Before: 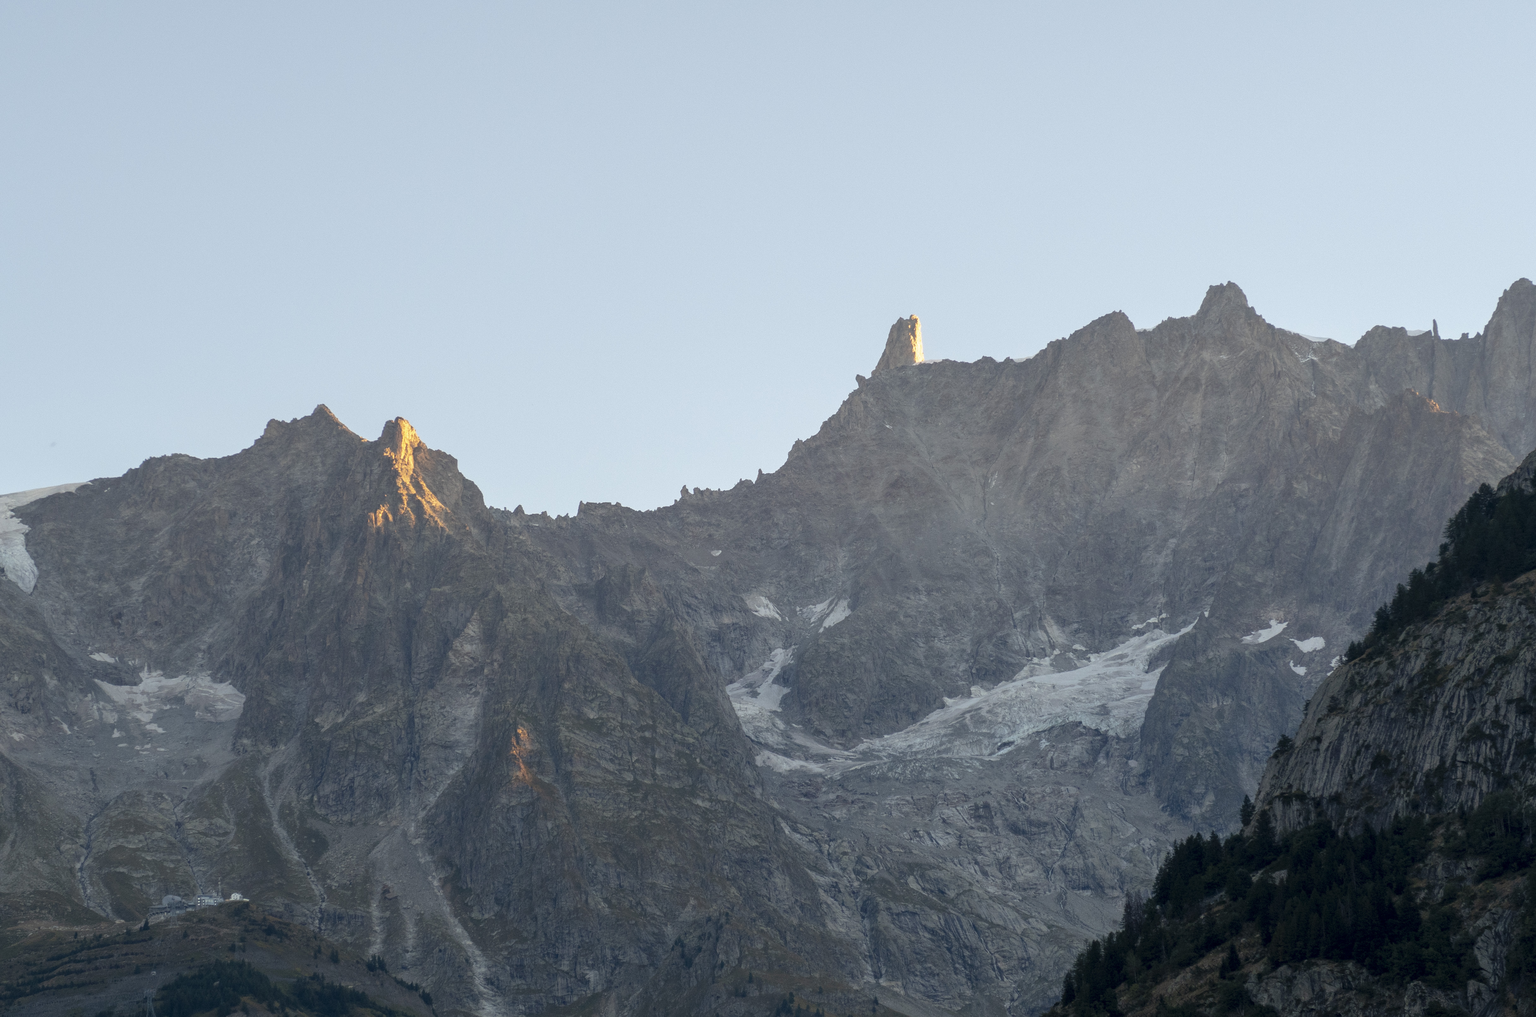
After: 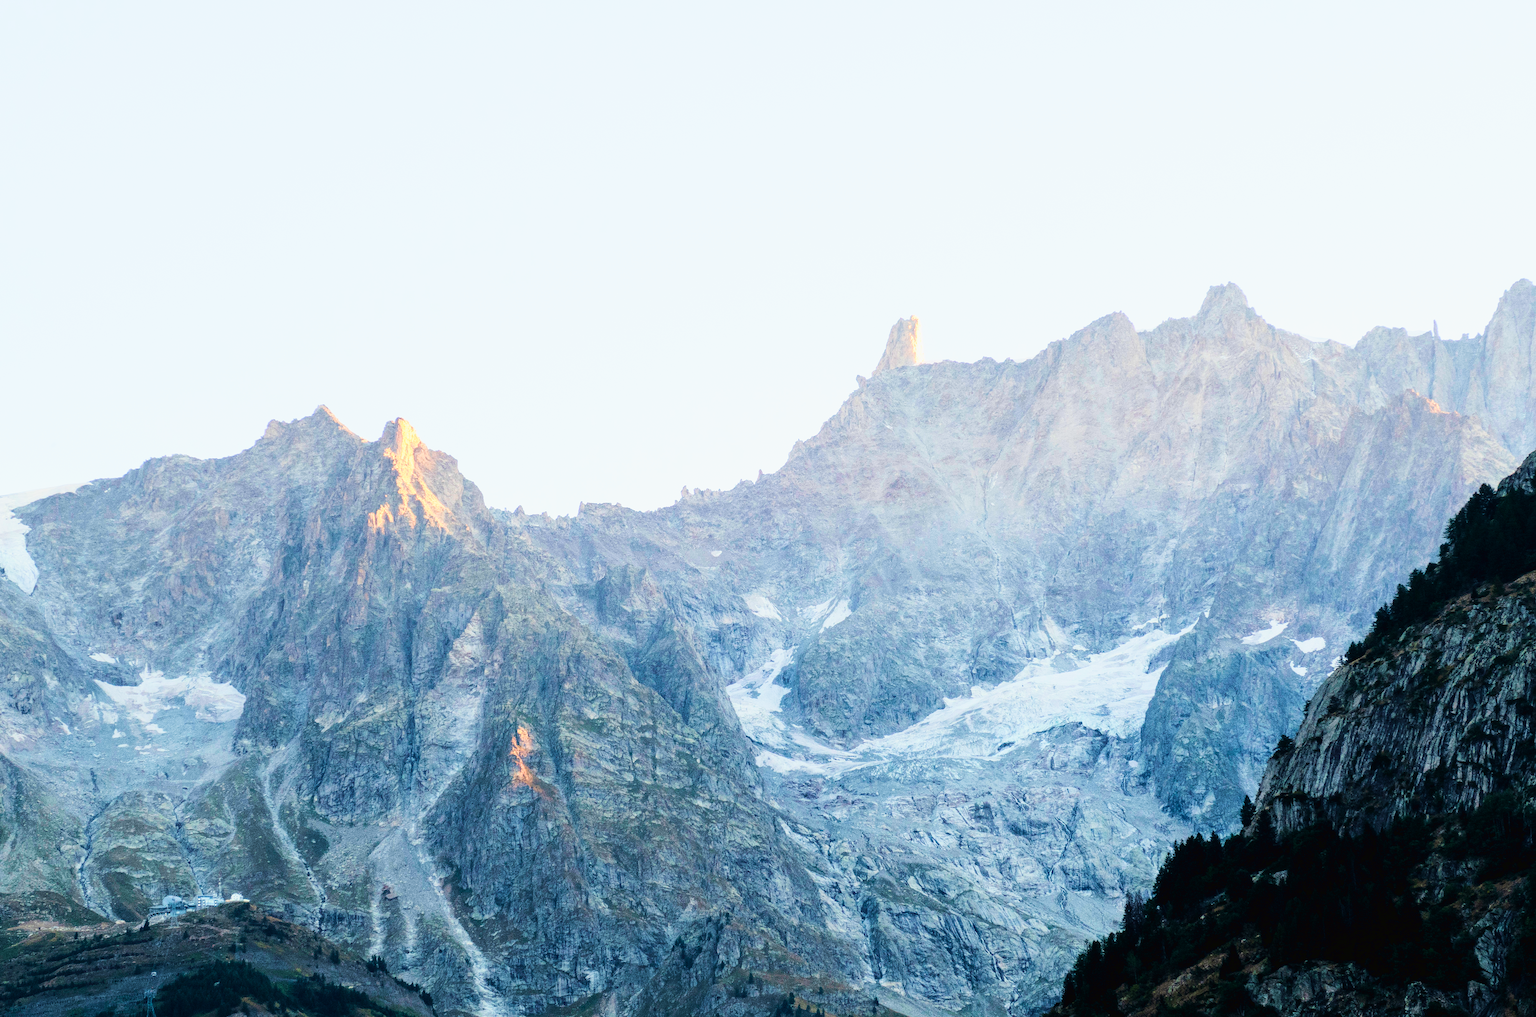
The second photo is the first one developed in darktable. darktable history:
tone curve: curves: ch0 [(0, 0) (0.114, 0.083) (0.303, 0.285) (0.447, 0.51) (0.602, 0.697) (0.772, 0.866) (0.999, 0.978)]; ch1 [(0, 0) (0.389, 0.352) (0.458, 0.433) (0.486, 0.474) (0.509, 0.505) (0.535, 0.528) (0.57, 0.579) (0.696, 0.706) (1, 1)]; ch2 [(0, 0) (0.369, 0.388) (0.449, 0.431) (0.501, 0.5) (0.528, 0.527) (0.589, 0.608) (0.697, 0.721) (1, 1)], color space Lab, linked channels, preserve colors none
velvia: strength 44.81%
base curve: curves: ch0 [(0, 0.003) (0.001, 0.002) (0.006, 0.004) (0.02, 0.022) (0.048, 0.086) (0.094, 0.234) (0.162, 0.431) (0.258, 0.629) (0.385, 0.8) (0.548, 0.918) (0.751, 0.988) (1, 1)], preserve colors none
